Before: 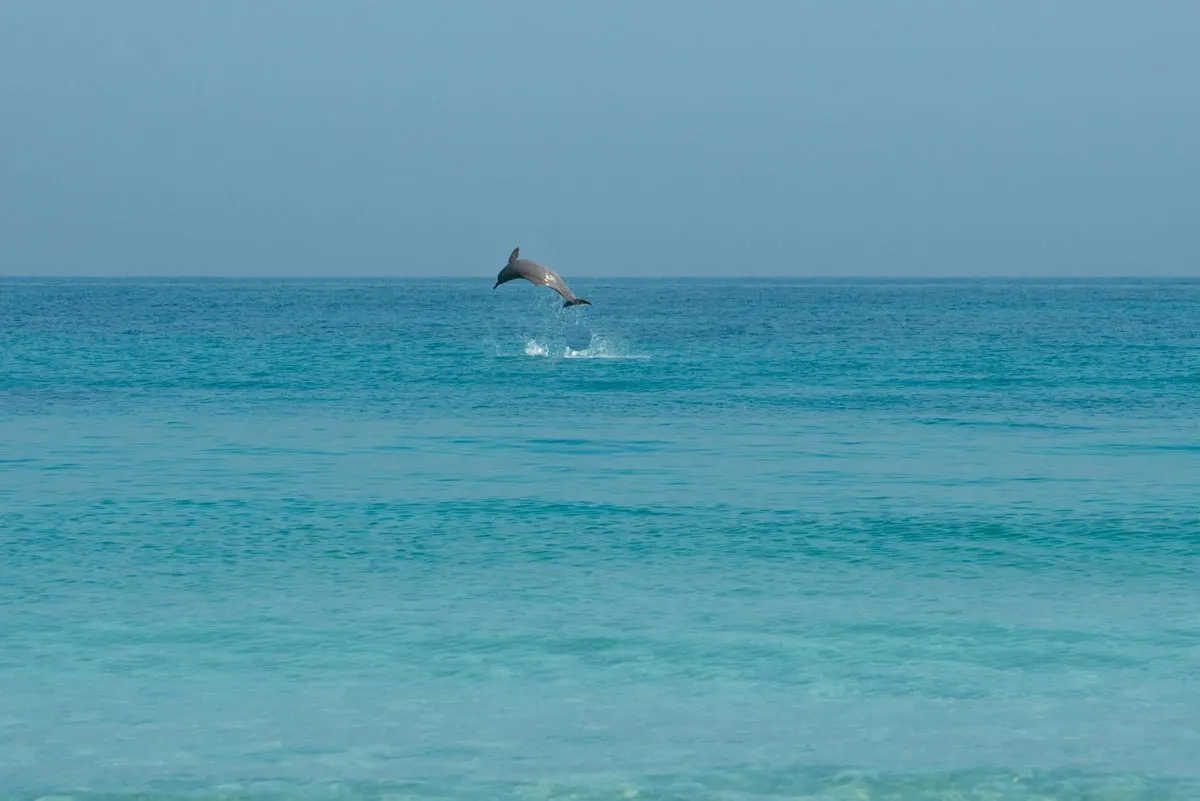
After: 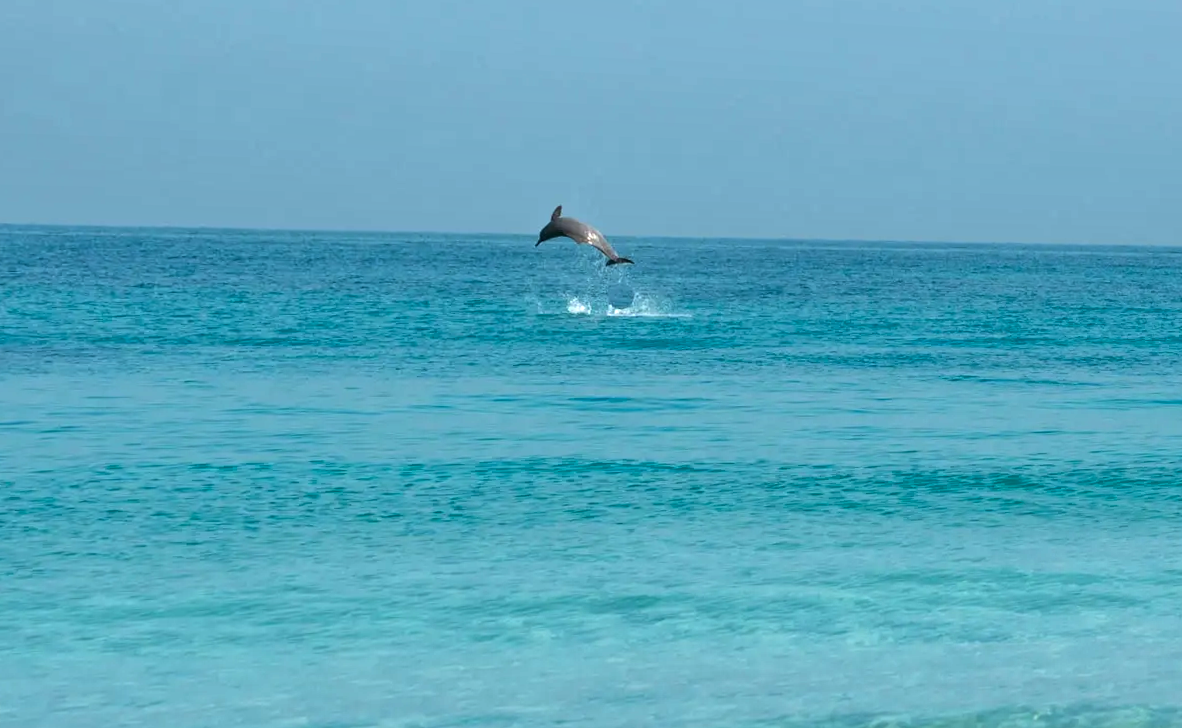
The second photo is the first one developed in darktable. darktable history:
tone equalizer: -8 EV -0.75 EV, -7 EV -0.7 EV, -6 EV -0.6 EV, -5 EV -0.4 EV, -3 EV 0.4 EV, -2 EV 0.6 EV, -1 EV 0.7 EV, +0 EV 0.75 EV, edges refinement/feathering 500, mask exposure compensation -1.57 EV, preserve details no
rotate and perspective: rotation -0.013°, lens shift (vertical) -0.027, lens shift (horizontal) 0.178, crop left 0.016, crop right 0.989, crop top 0.082, crop bottom 0.918
shadows and highlights: soften with gaussian
